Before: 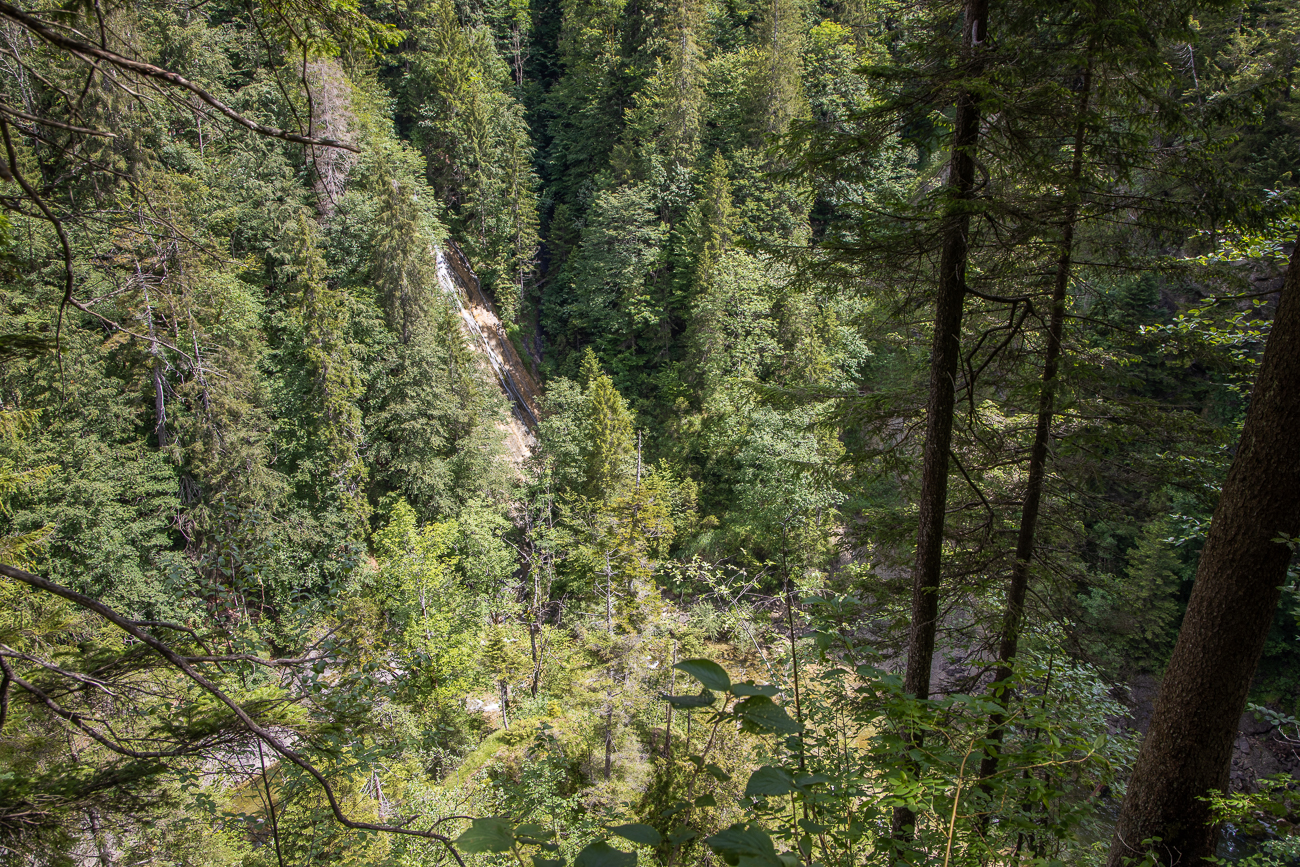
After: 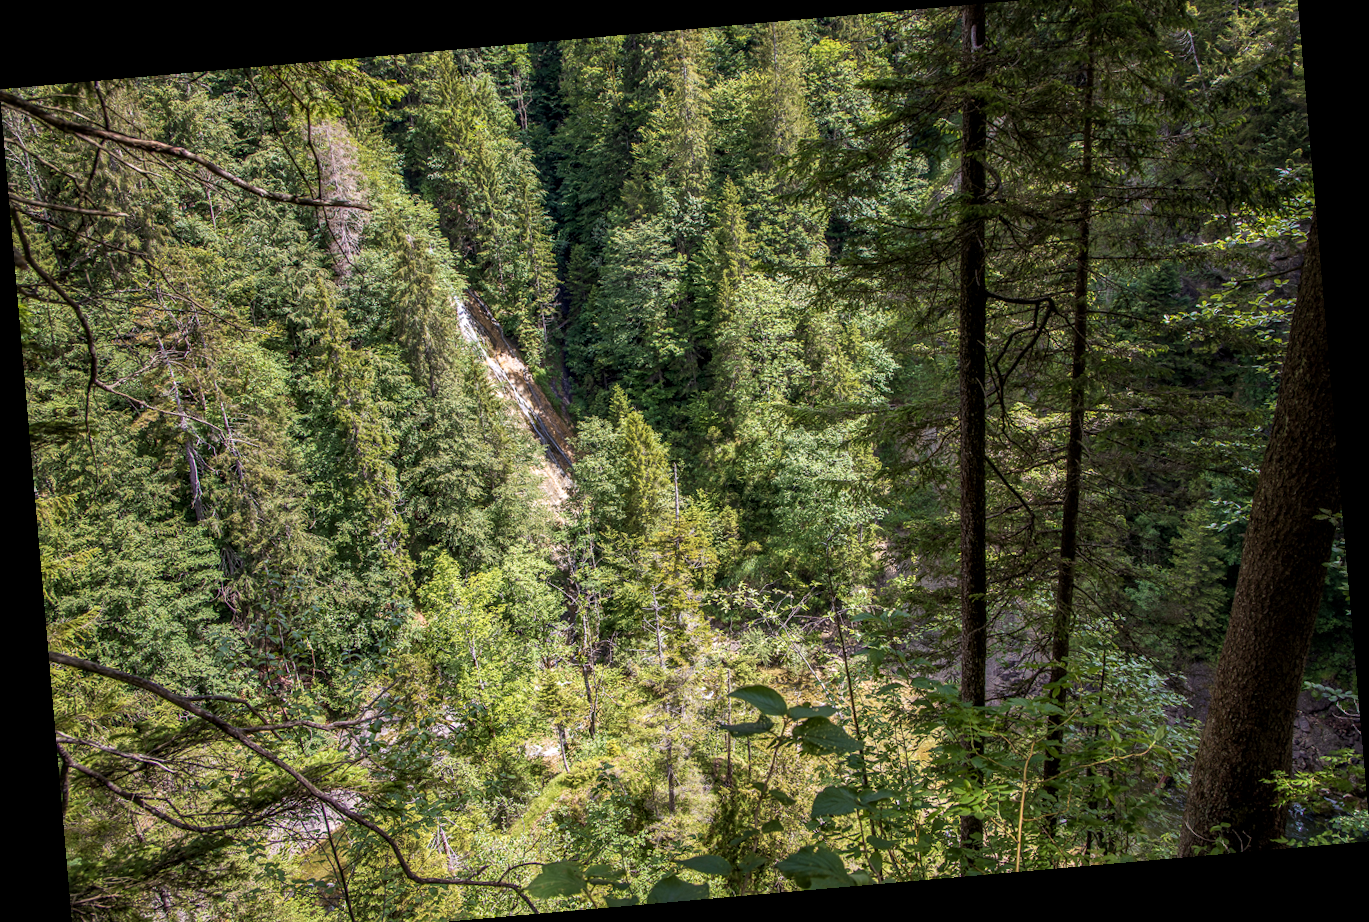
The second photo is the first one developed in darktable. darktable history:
crop and rotate: top 2.479%, bottom 3.018%
rotate and perspective: rotation -4.98°, automatic cropping off
velvia: on, module defaults
local contrast: detail 130%
